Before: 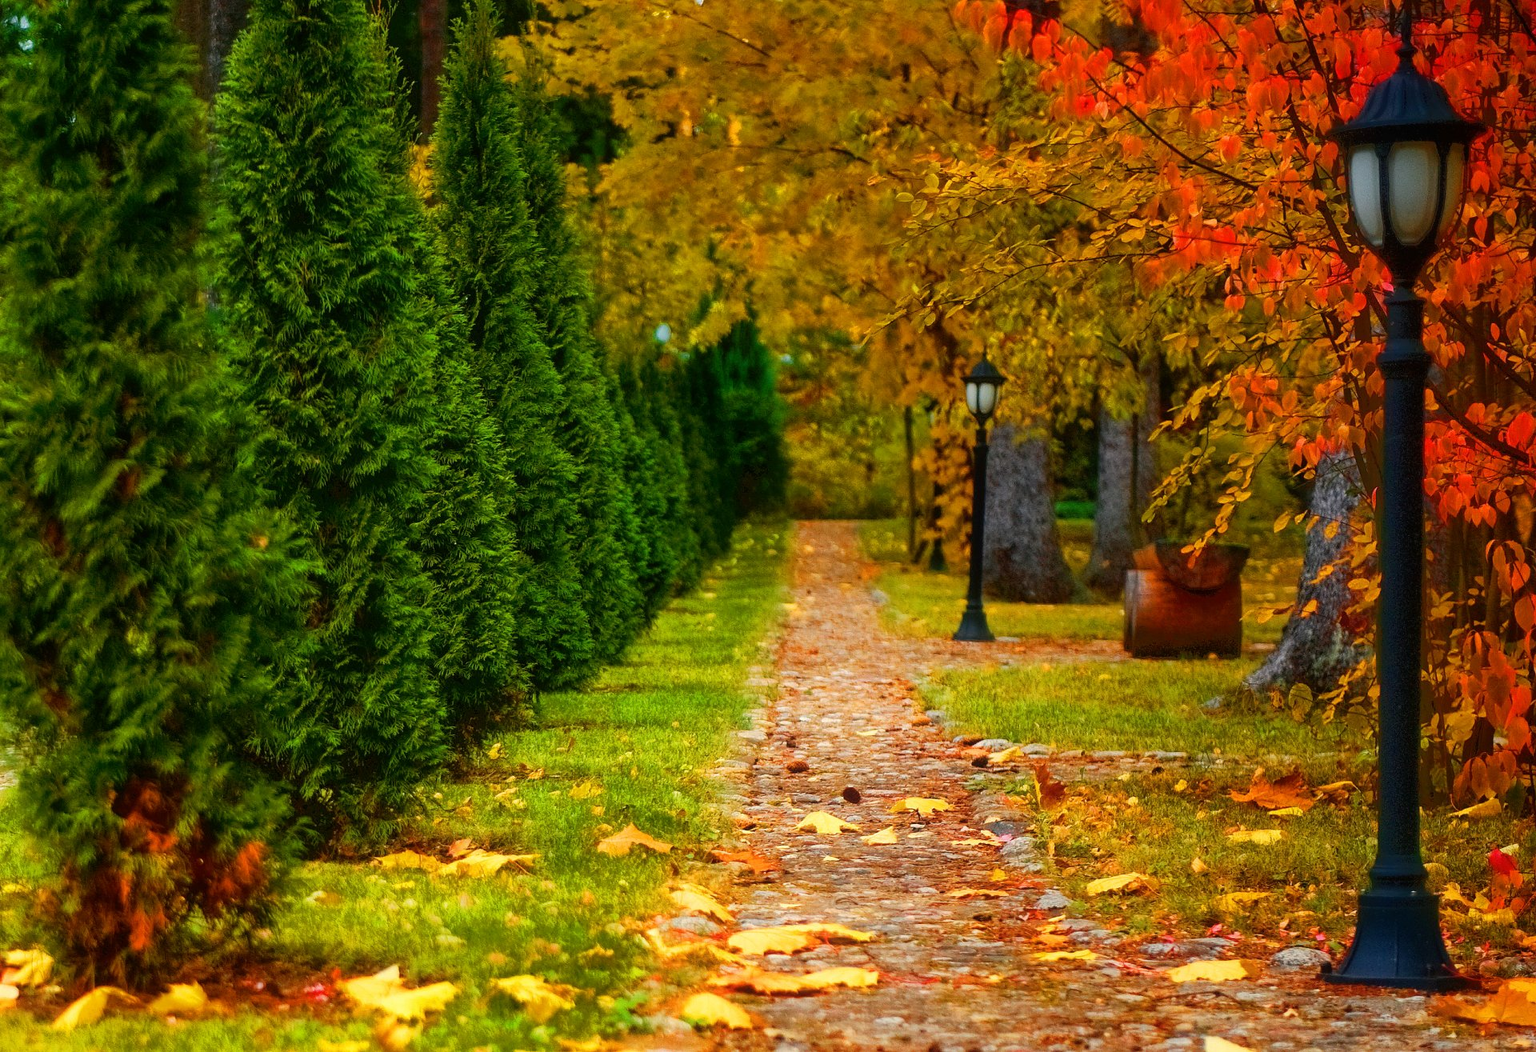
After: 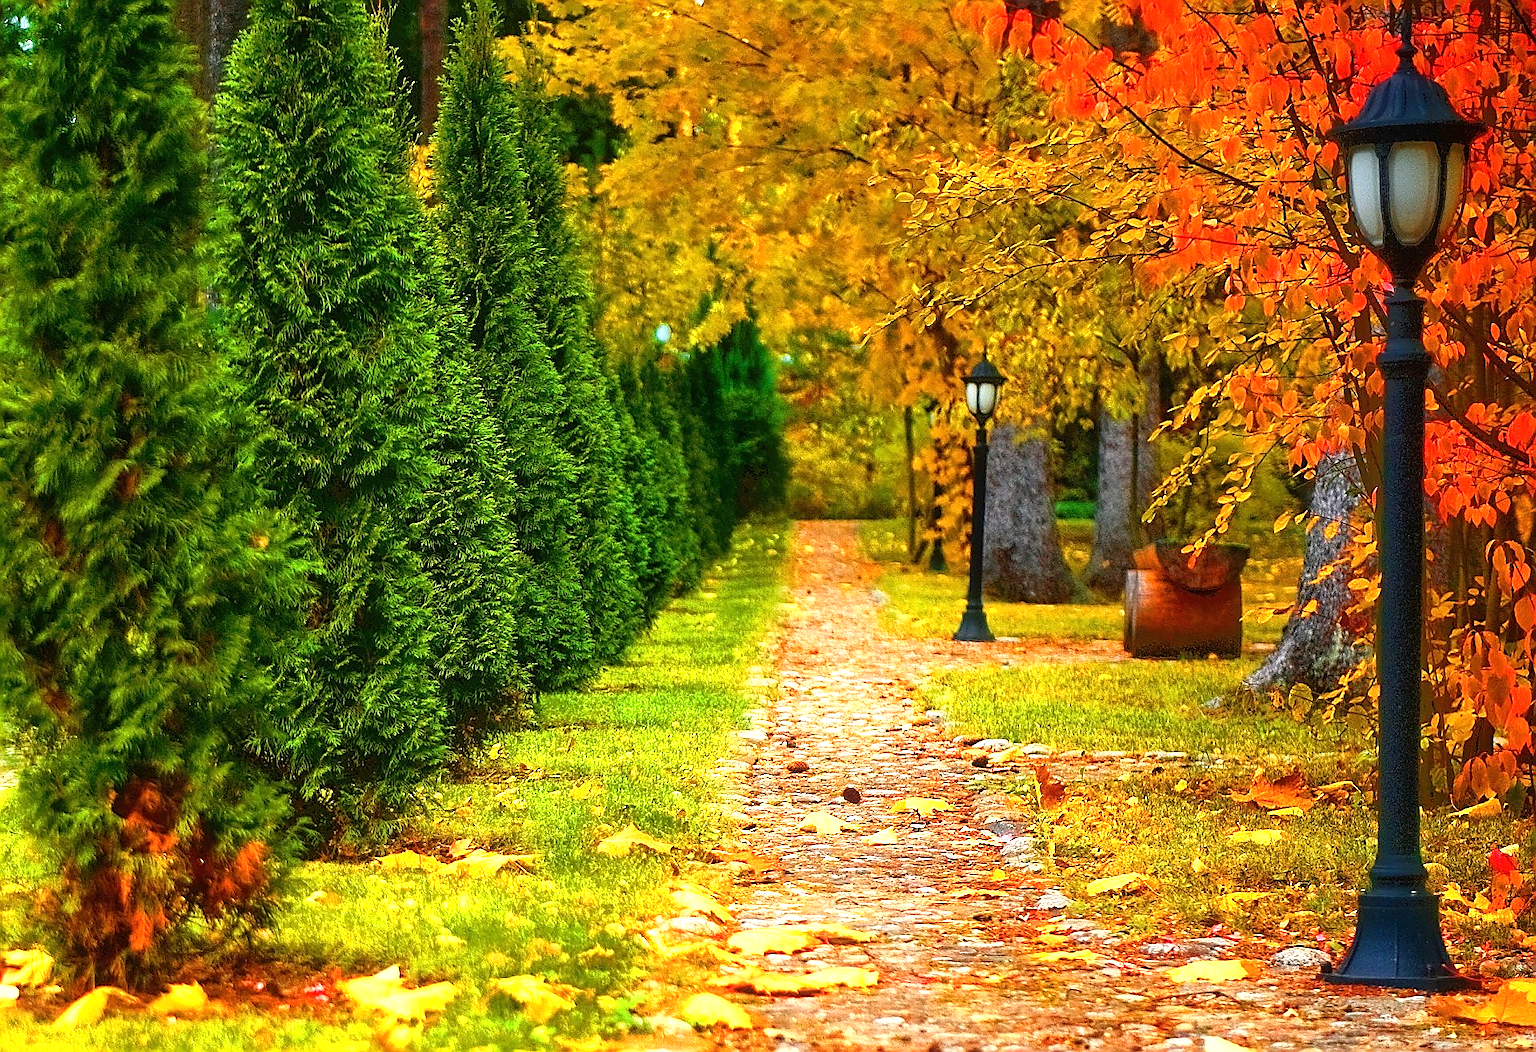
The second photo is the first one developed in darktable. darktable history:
sharpen: radius 1.393, amount 1.266, threshold 0.663
exposure: black level correction 0, exposure 1.023 EV, compensate exposure bias true, compensate highlight preservation false
